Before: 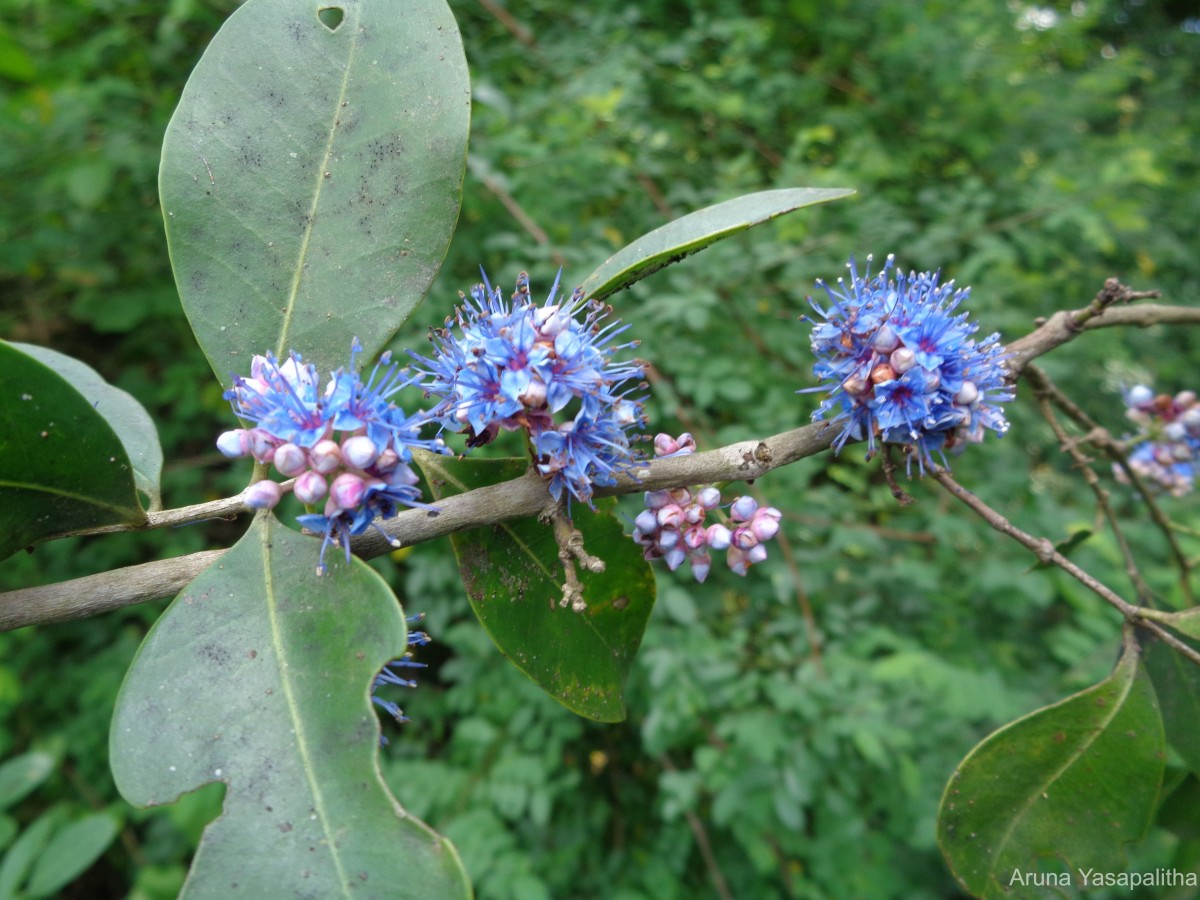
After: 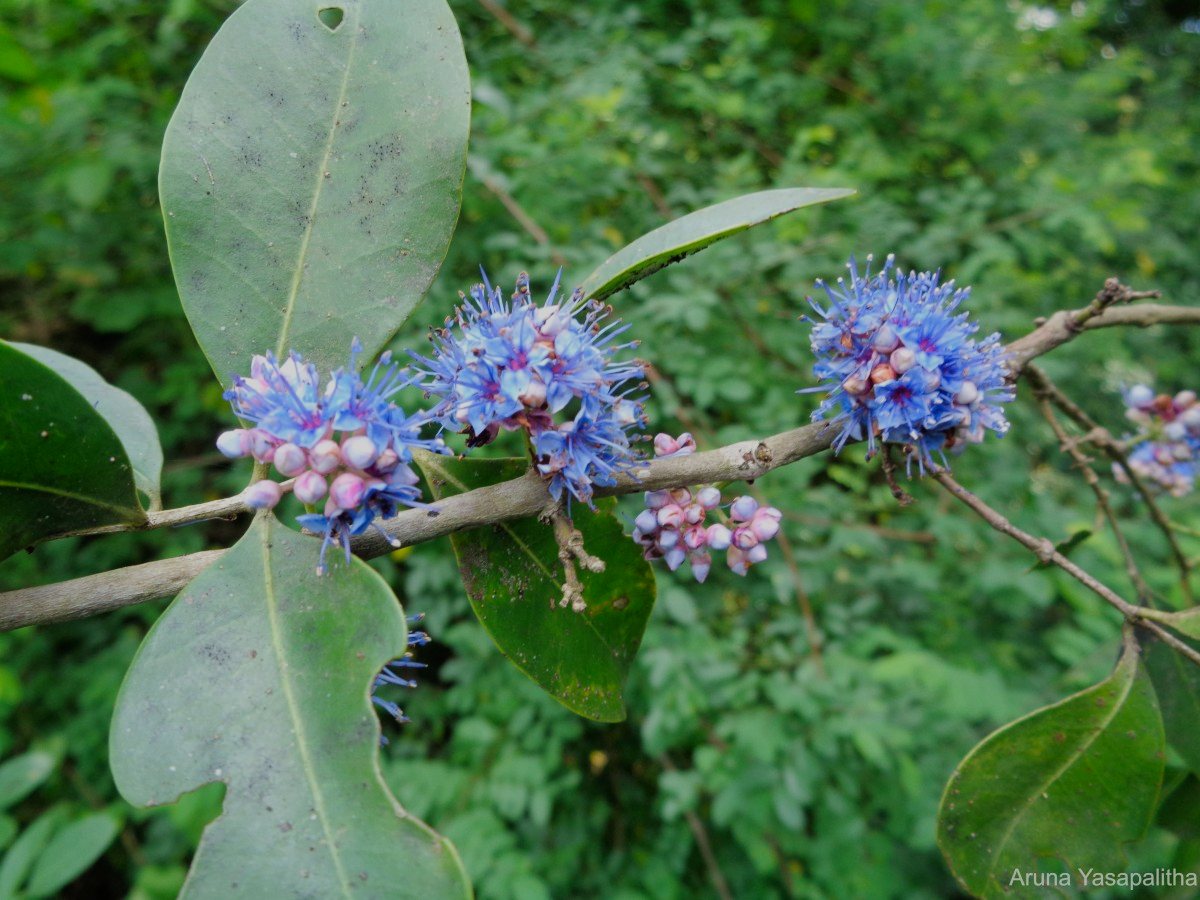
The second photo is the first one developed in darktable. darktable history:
filmic rgb: black relative exposure -7.32 EV, white relative exposure 5.06 EV, hardness 3.21, contrast in shadows safe
contrast brightness saturation: saturation 0.122
